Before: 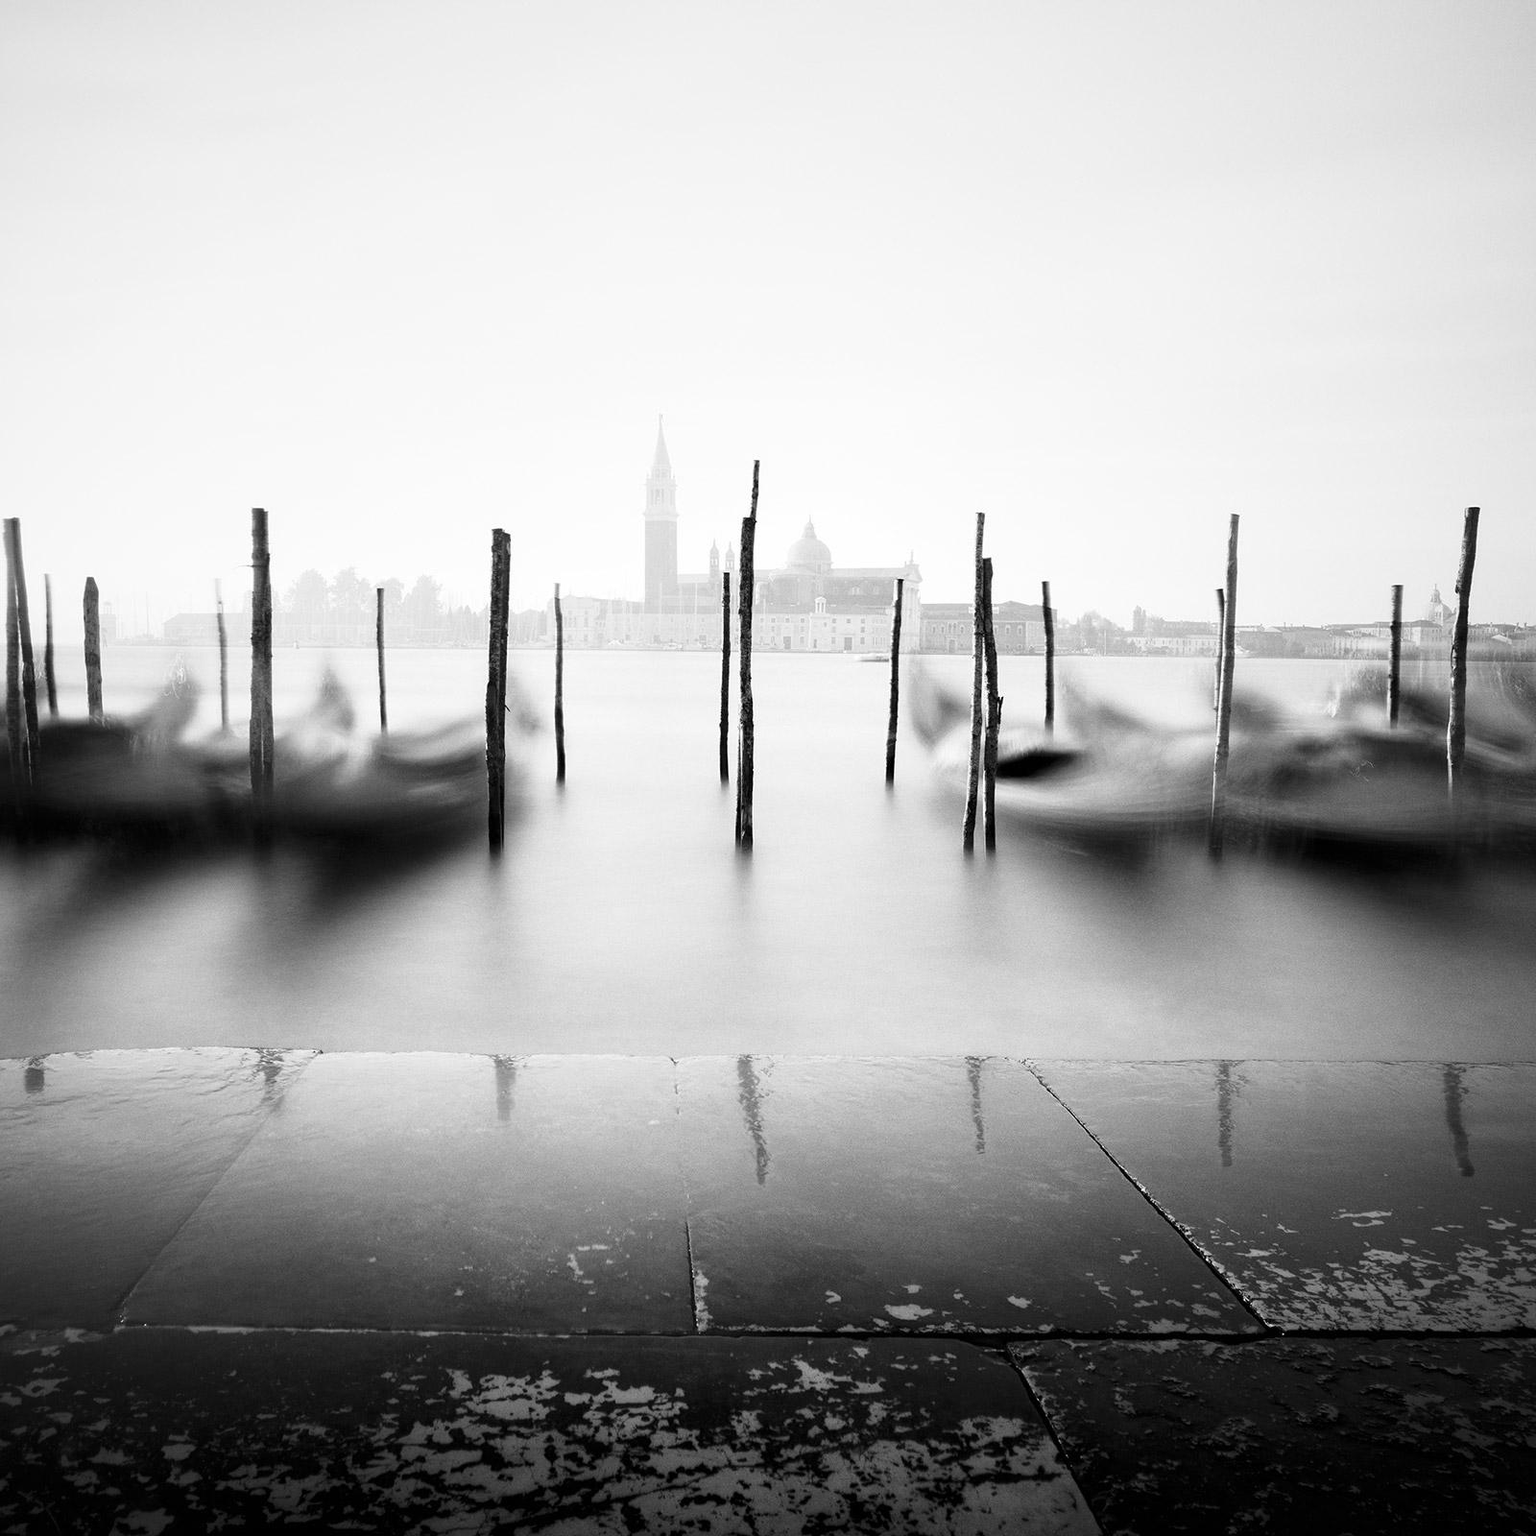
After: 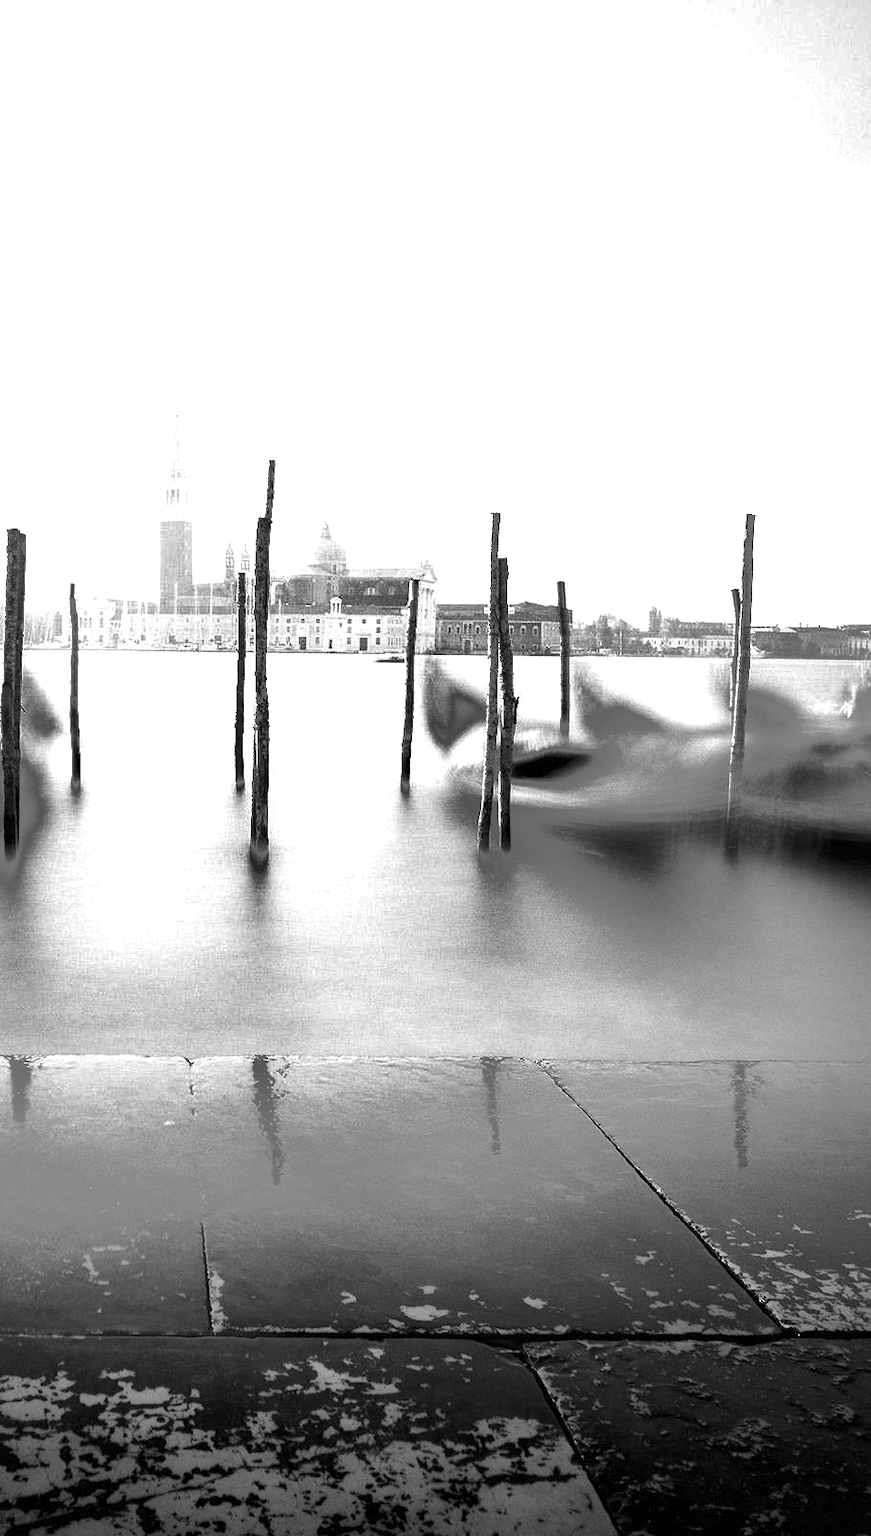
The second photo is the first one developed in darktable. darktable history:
velvia: strength 15.43%
color balance rgb: linear chroma grading › shadows -7.004%, linear chroma grading › highlights -7.397%, linear chroma grading › global chroma -10.023%, linear chroma grading › mid-tones -7.832%, perceptual saturation grading › global saturation 20%, perceptual saturation grading › highlights -25.666%, perceptual saturation grading › shadows 24.461%, perceptual brilliance grading › global brilliance 2.89%, perceptual brilliance grading › highlights -3.011%, perceptual brilliance grading › shadows 3.123%, saturation formula JzAzBz (2021)
shadows and highlights: shadows 39.05, highlights -75.5
crop: left 31.578%, top 0.001%, right 11.731%
exposure: exposure 0.342 EV, compensate highlight preservation false
